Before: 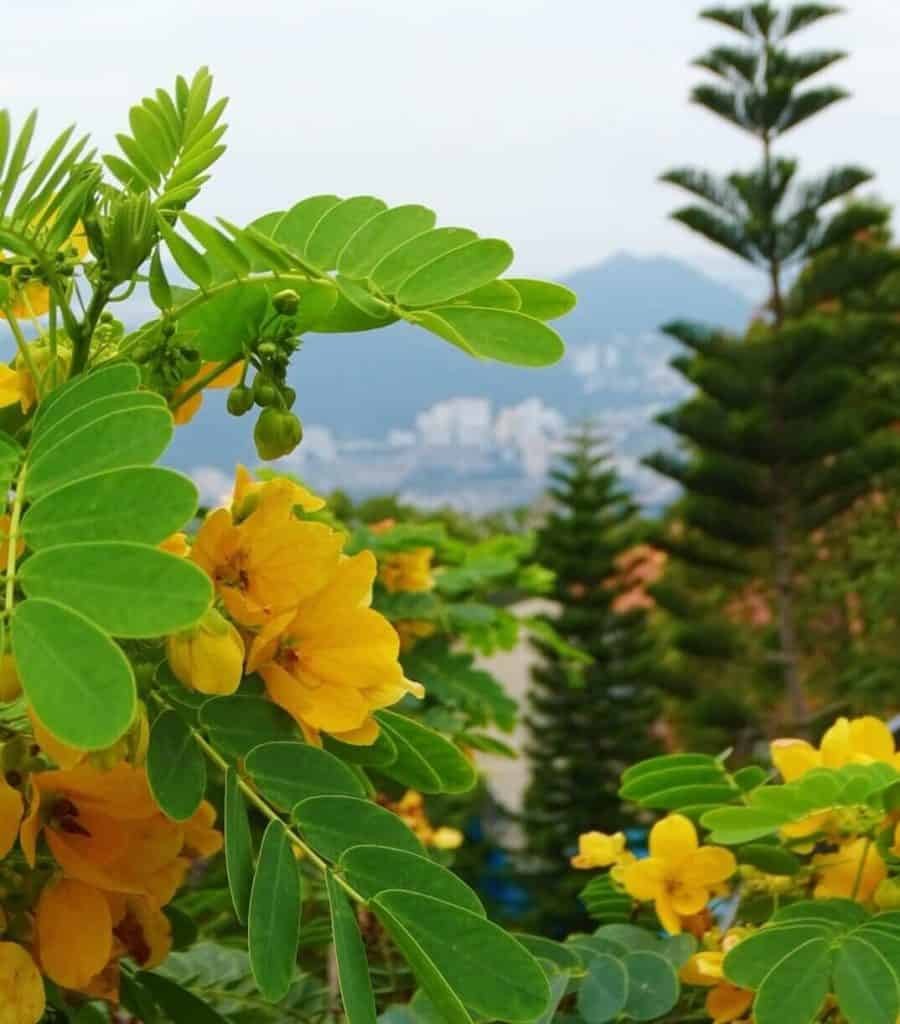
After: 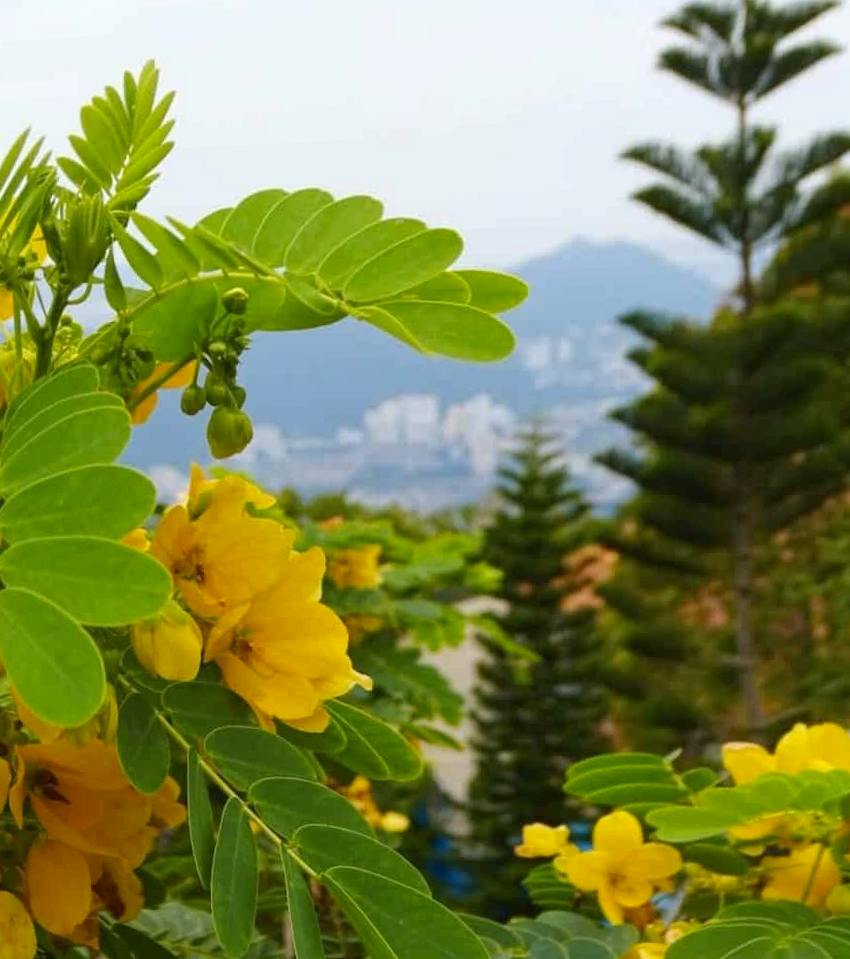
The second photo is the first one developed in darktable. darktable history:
color contrast: green-magenta contrast 0.8, blue-yellow contrast 1.1, unbound 0
rotate and perspective: rotation 0.062°, lens shift (vertical) 0.115, lens shift (horizontal) -0.133, crop left 0.047, crop right 0.94, crop top 0.061, crop bottom 0.94
